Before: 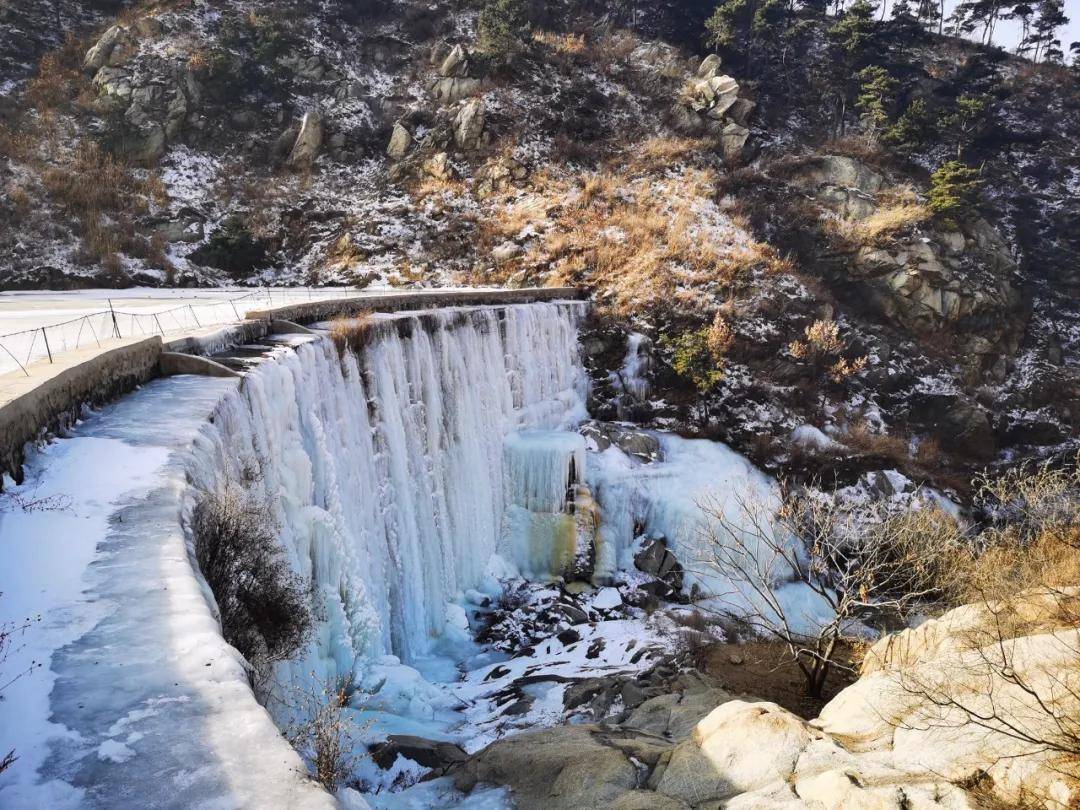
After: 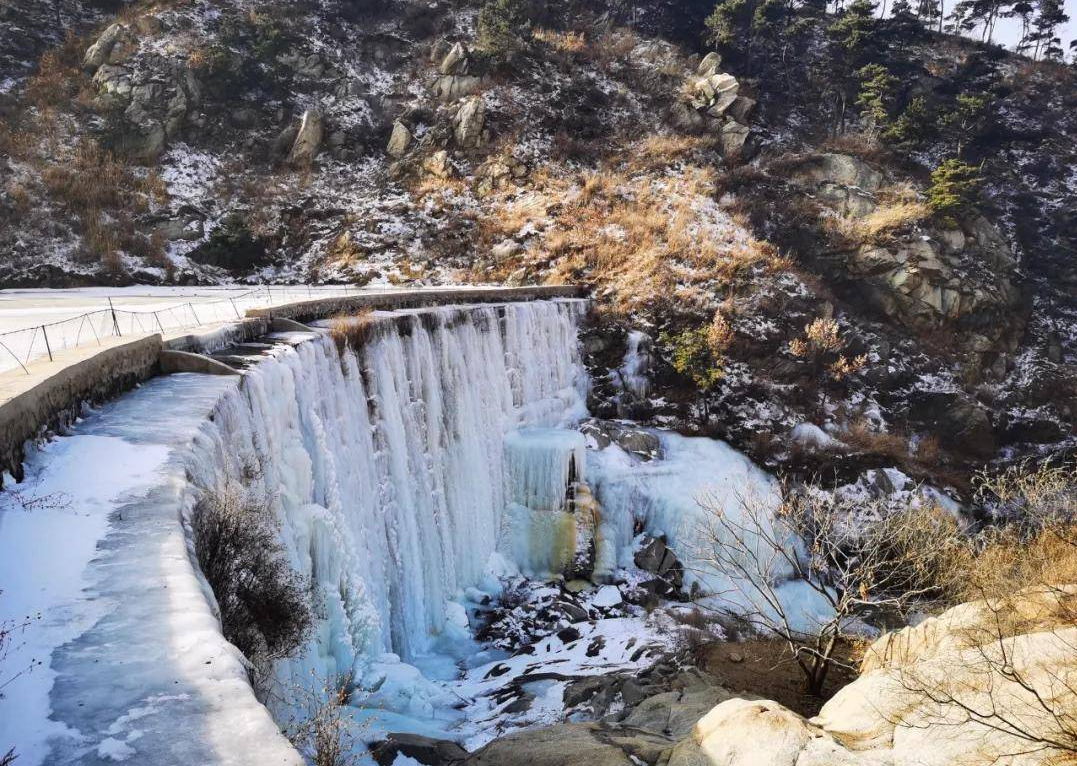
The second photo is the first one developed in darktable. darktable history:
crop: top 0.349%, right 0.255%, bottom 5.02%
